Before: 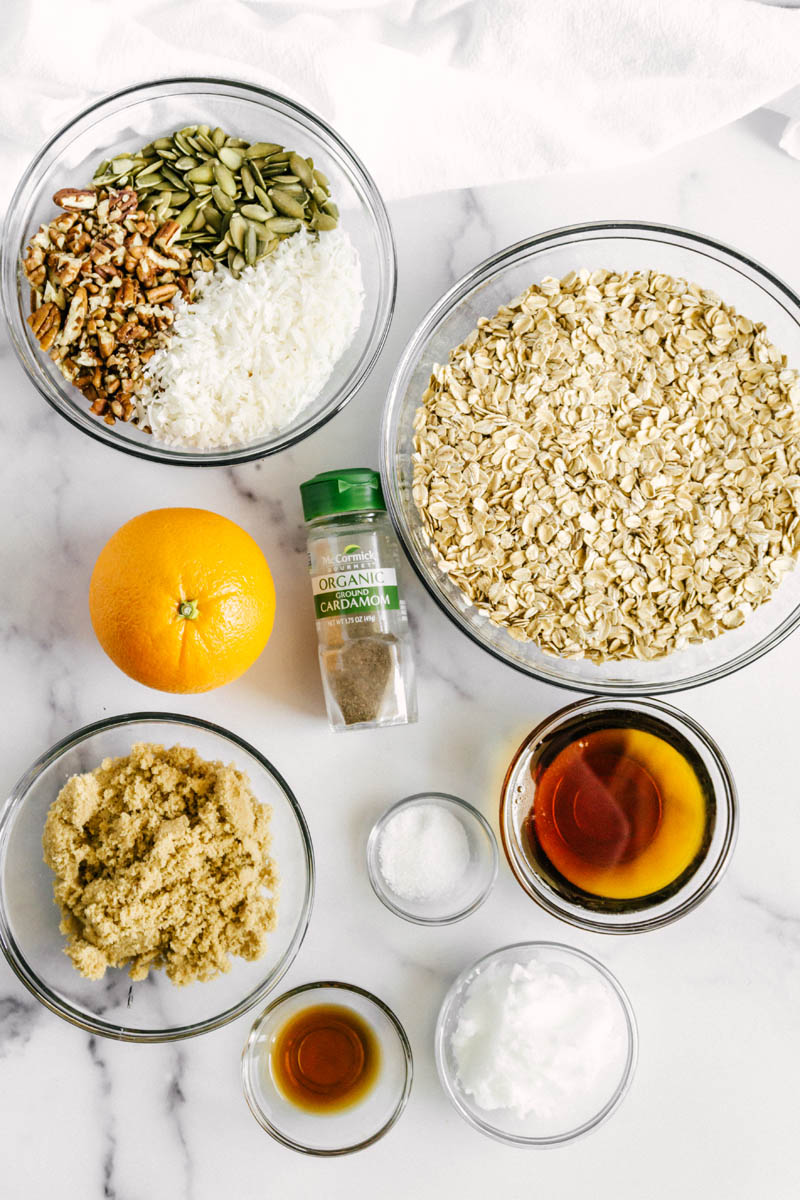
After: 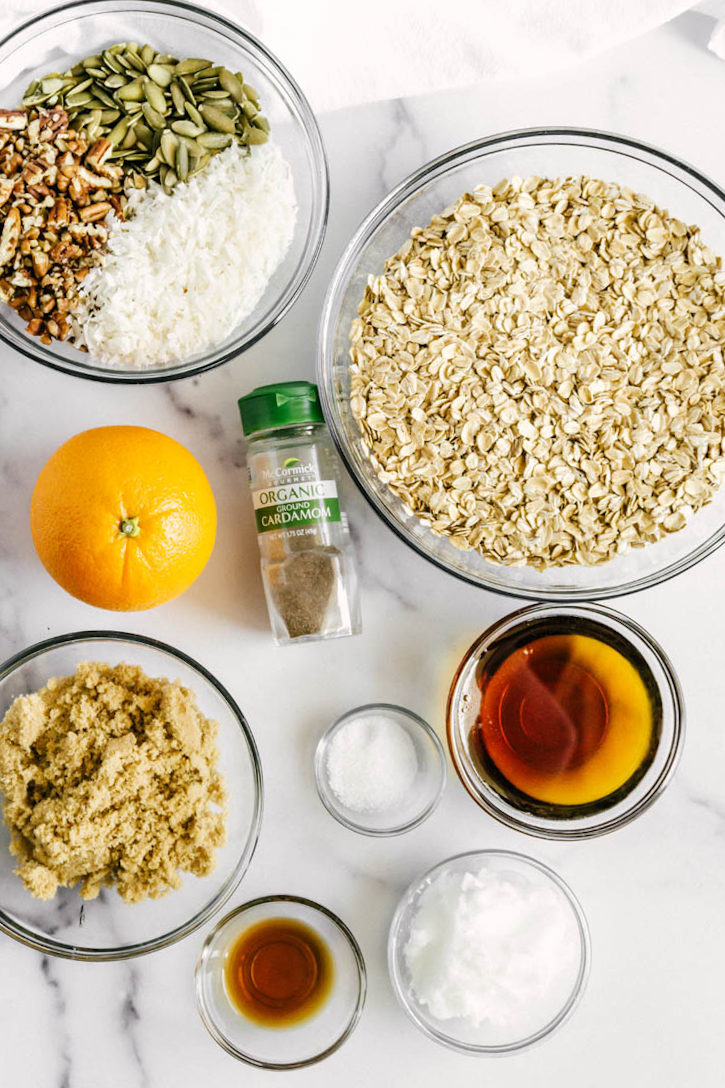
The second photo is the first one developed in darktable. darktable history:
crop and rotate: angle 1.52°, left 5.744%, top 5.68%
